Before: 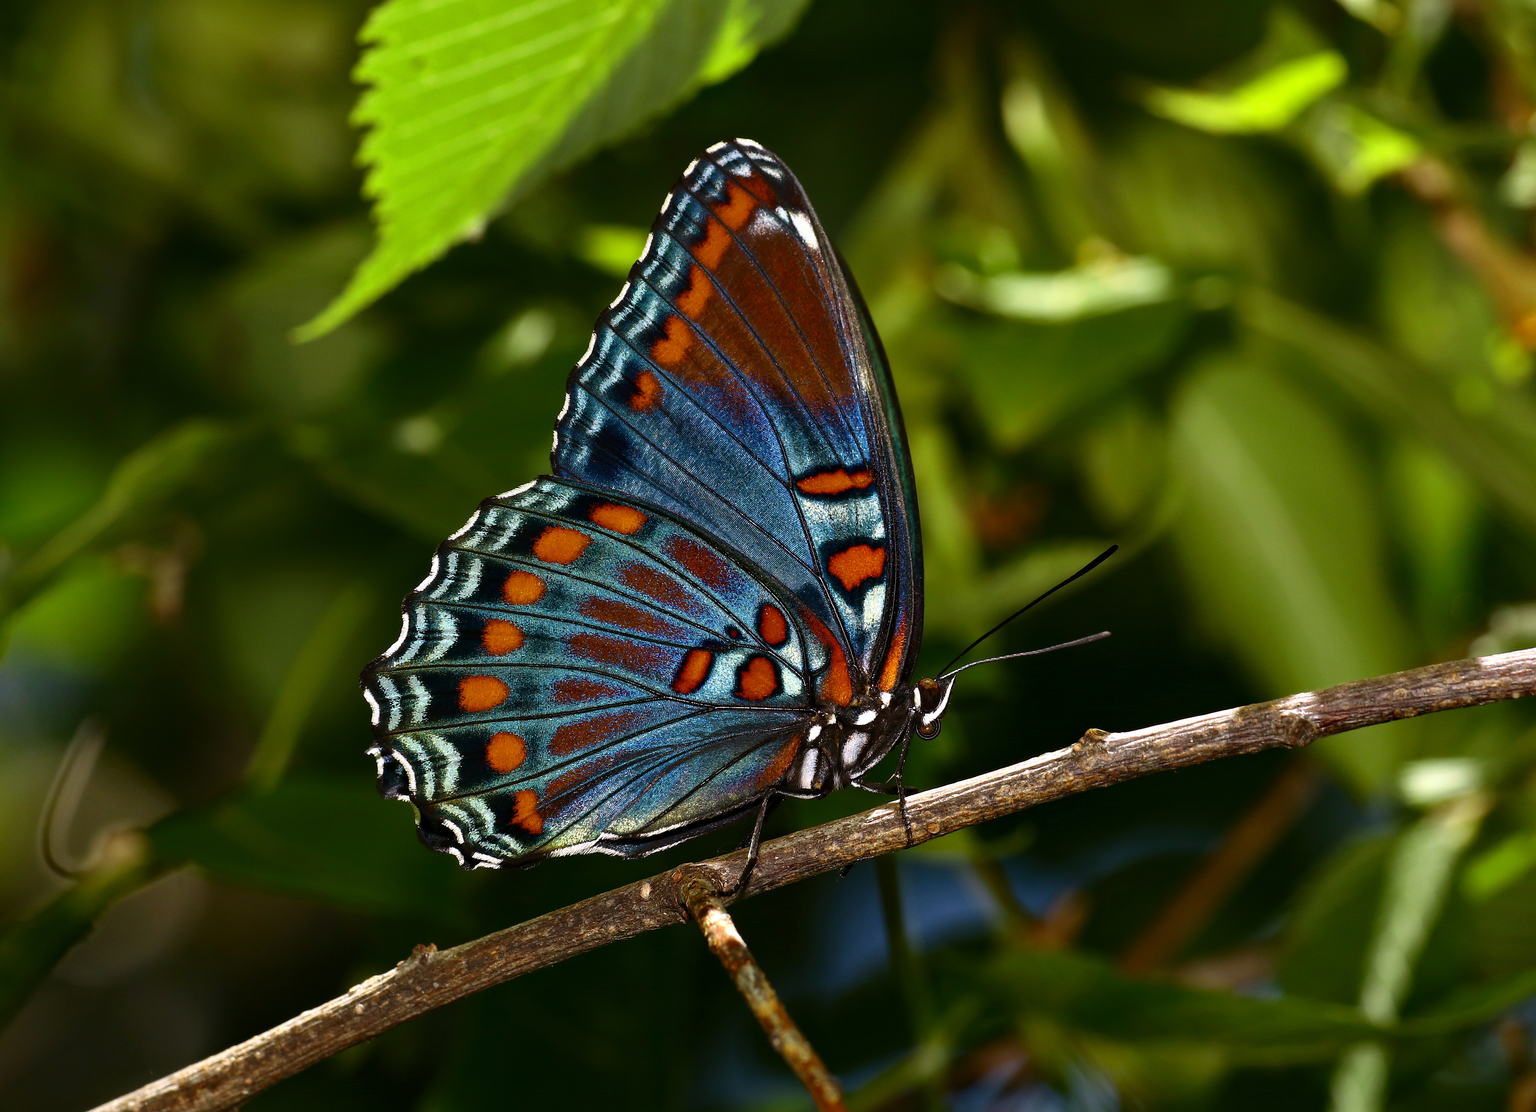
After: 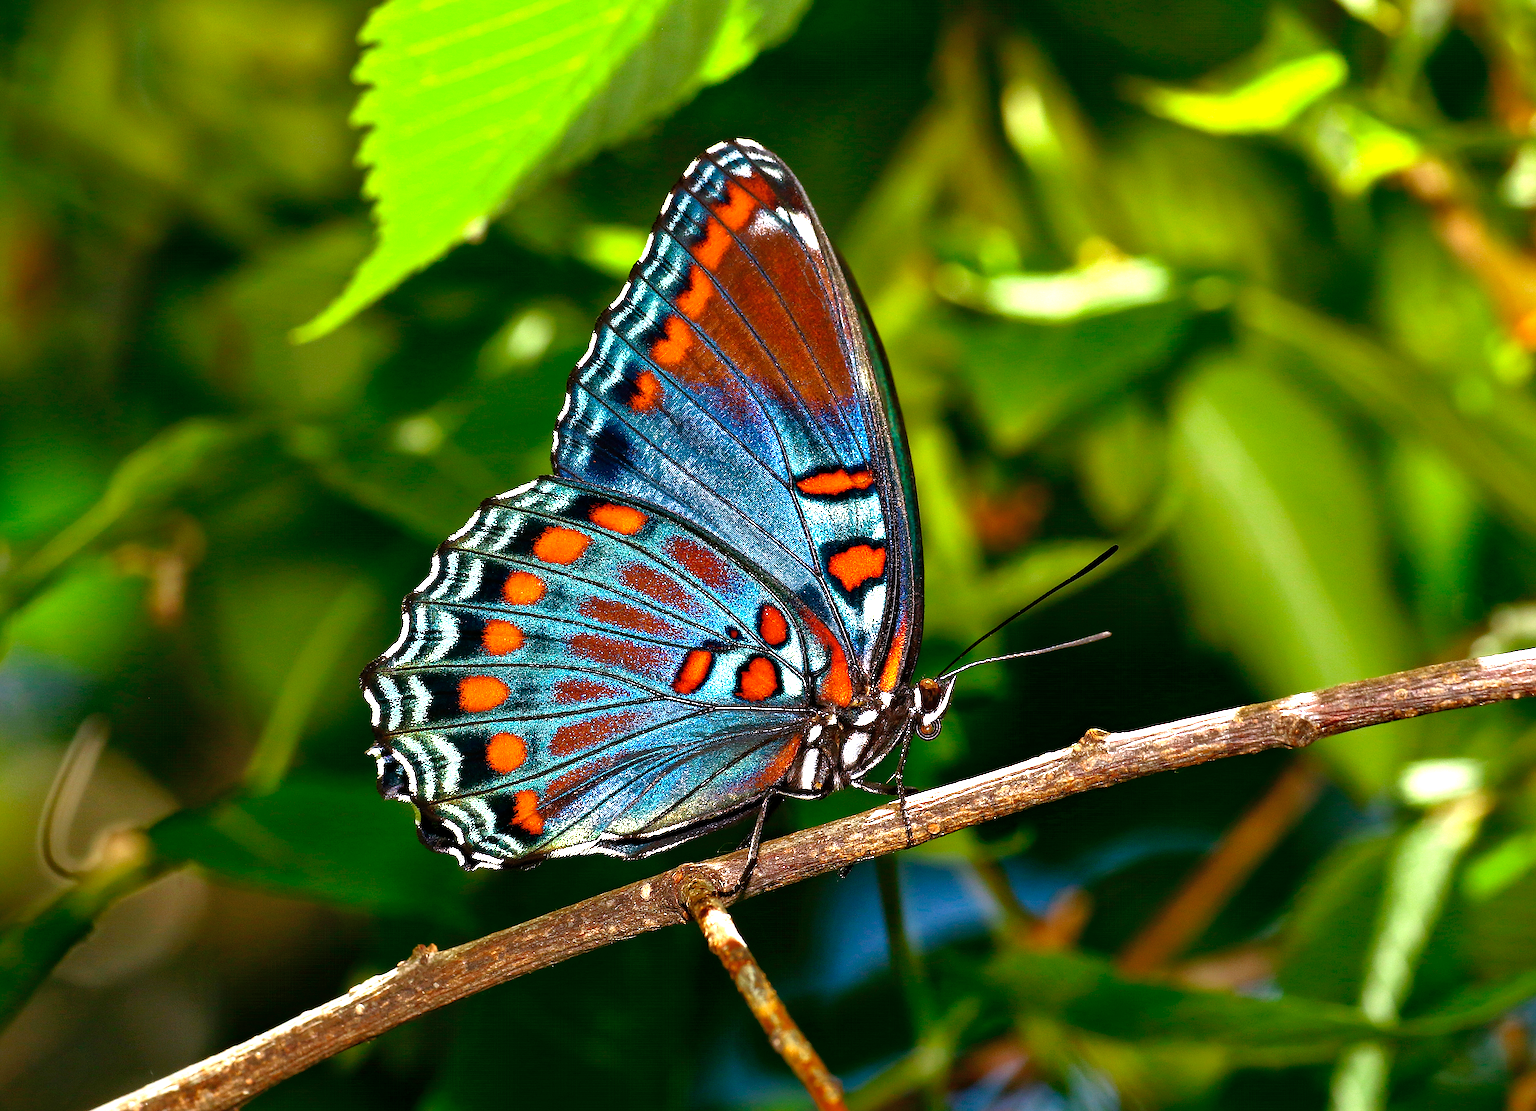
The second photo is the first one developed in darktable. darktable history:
shadows and highlights: shadows 43.1, highlights 7.58
exposure: exposure 1.136 EV, compensate highlight preservation false
sharpen: on, module defaults
